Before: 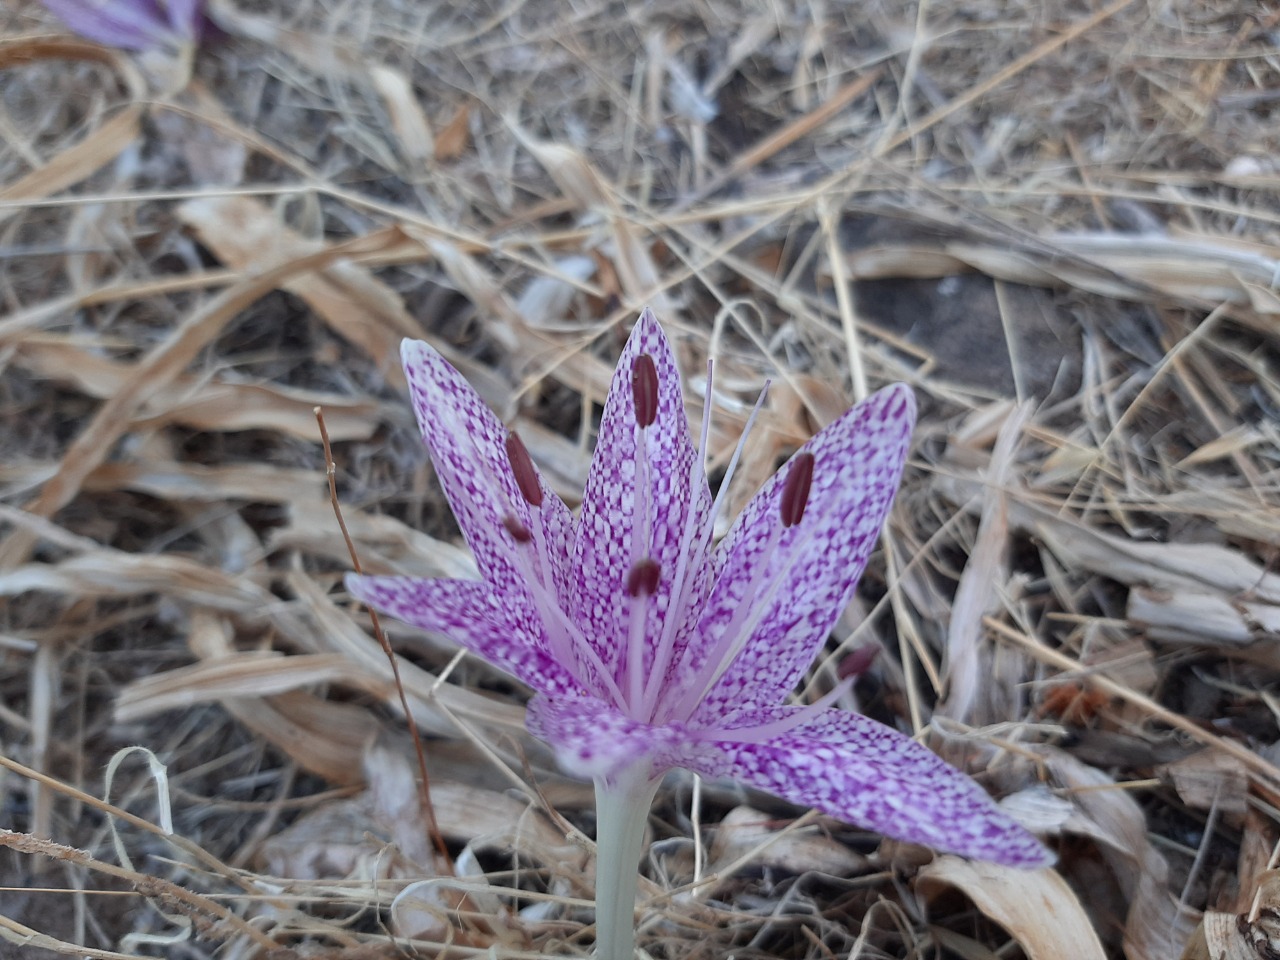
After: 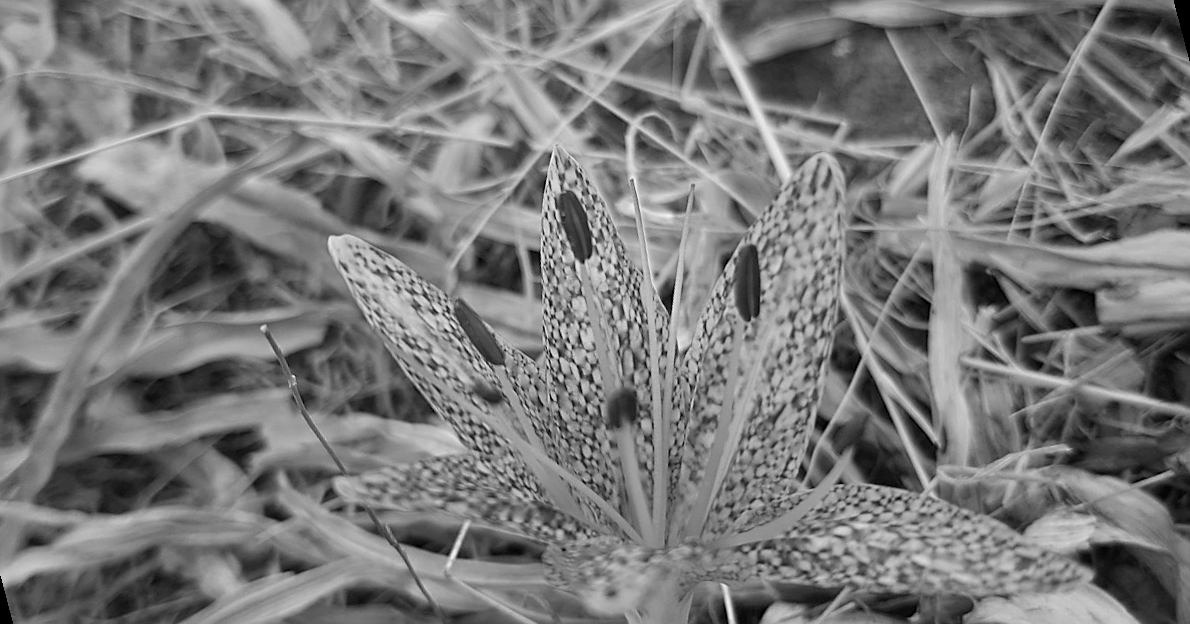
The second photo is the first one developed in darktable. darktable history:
rotate and perspective: rotation -14.8°, crop left 0.1, crop right 0.903, crop top 0.25, crop bottom 0.748
monochrome: on, module defaults
sharpen: on, module defaults
